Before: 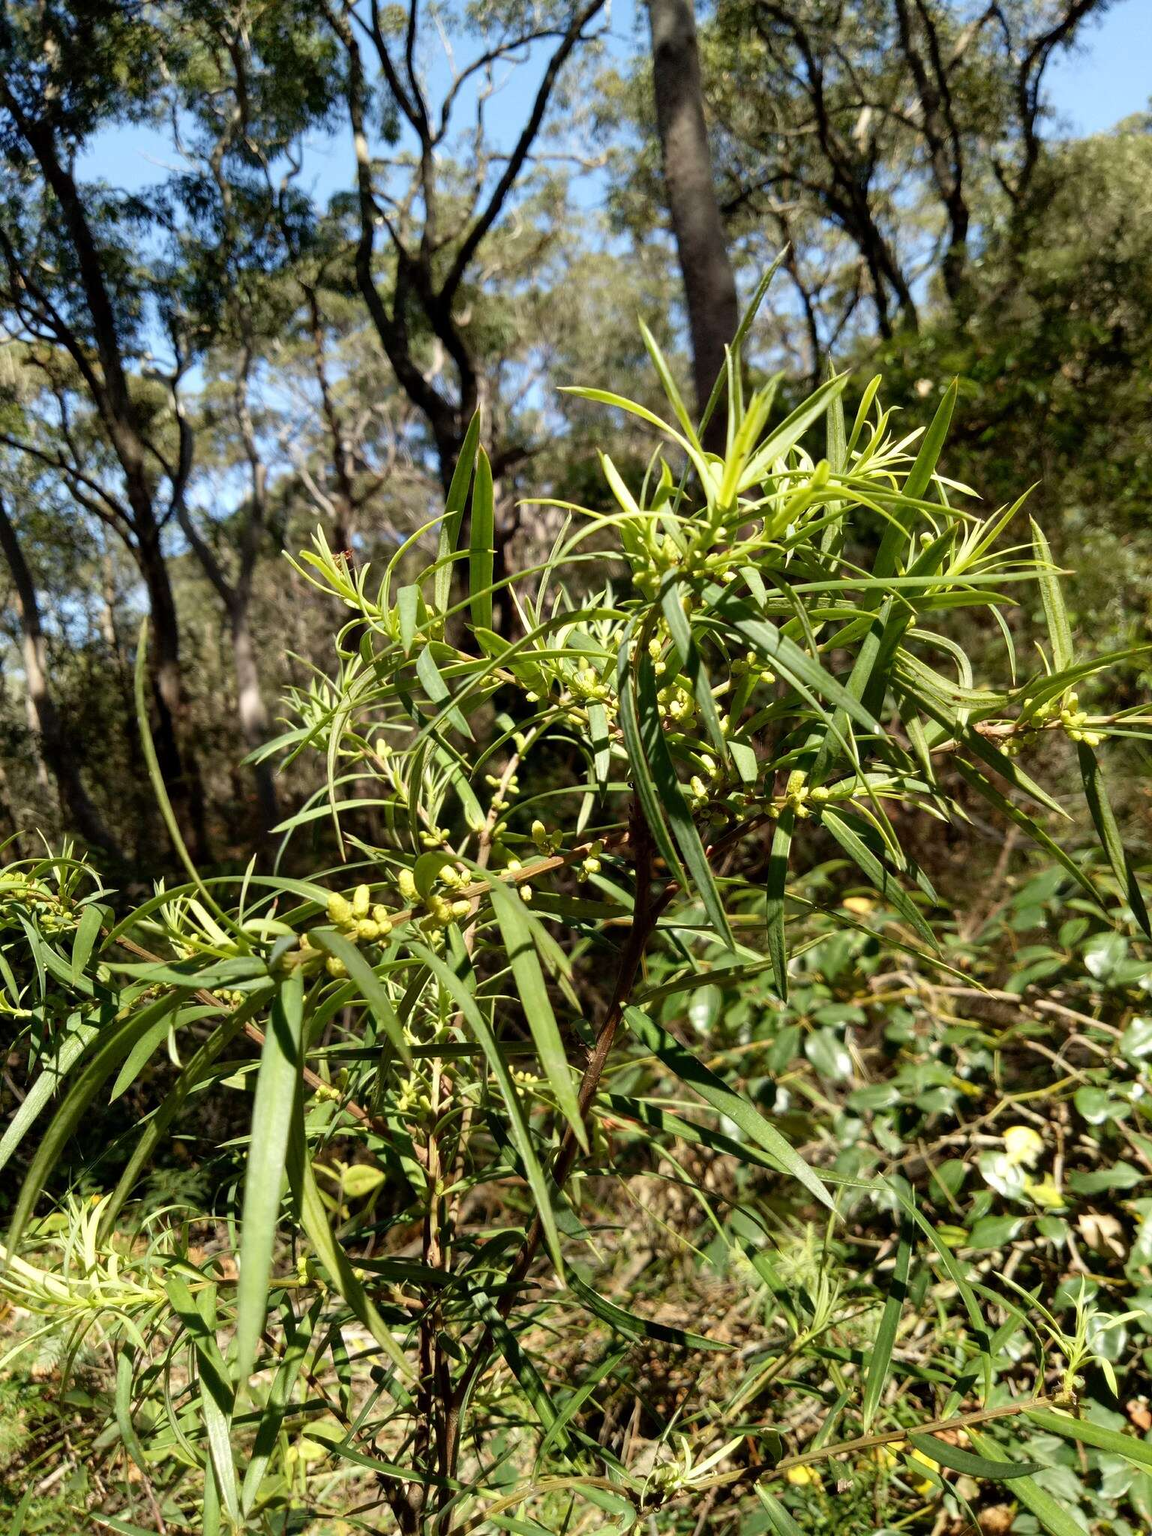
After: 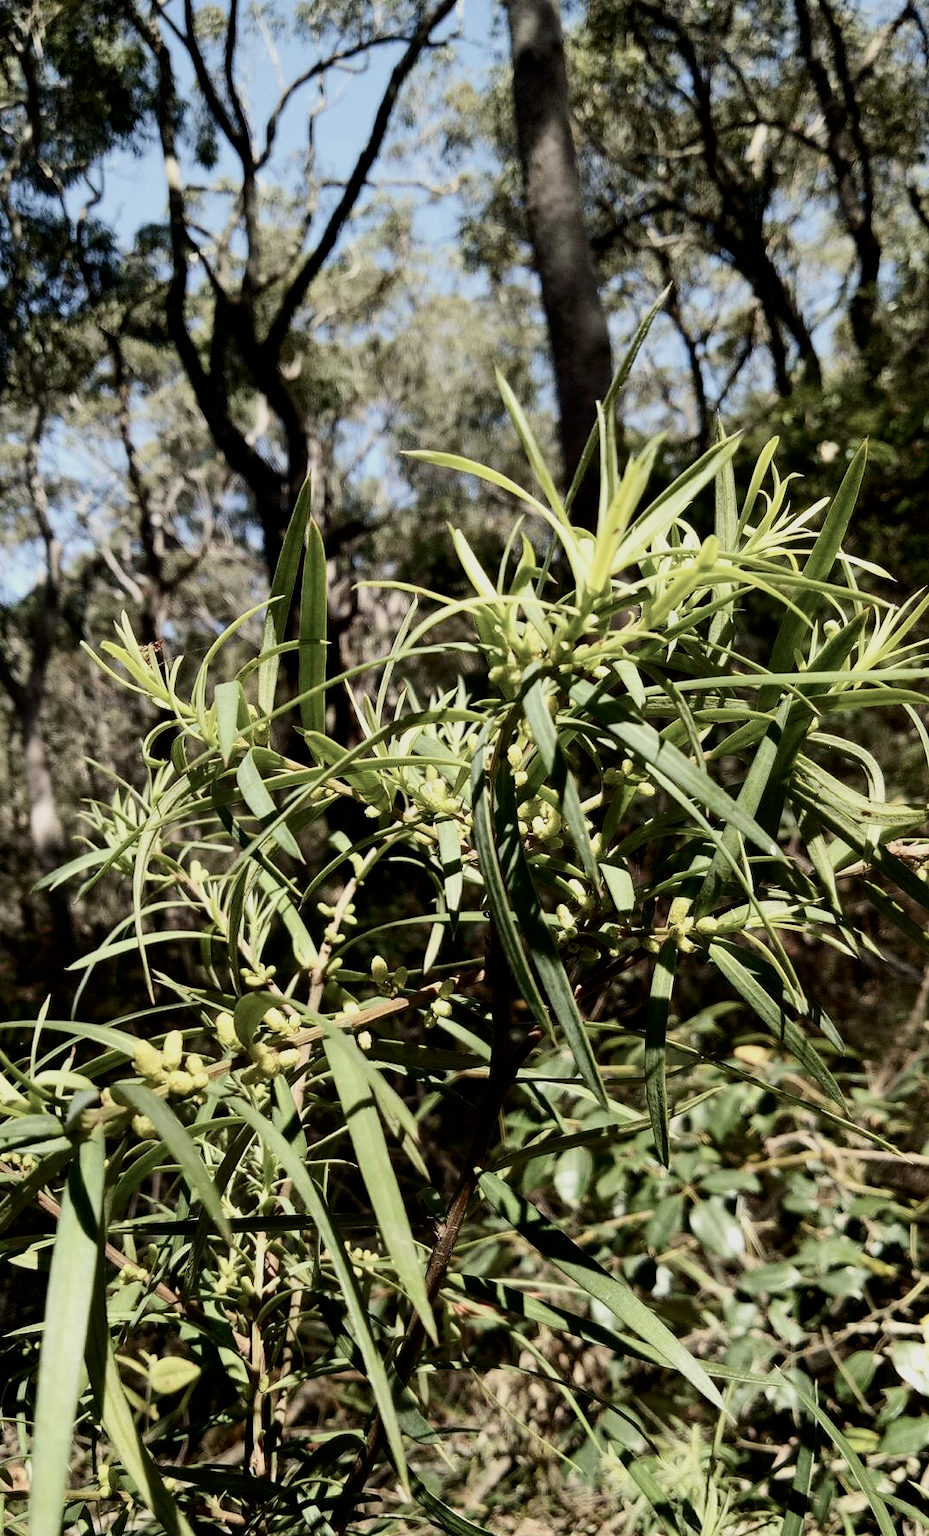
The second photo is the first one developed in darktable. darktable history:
contrast equalizer: octaves 7, y [[0.5 ×6], [0.5 ×6], [0.5, 0.5, 0.501, 0.545, 0.707, 0.863], [0 ×6], [0 ×6]], mix 0.314
contrast brightness saturation: contrast 0.245, saturation -0.322
filmic rgb: black relative exposure -7.65 EV, white relative exposure 4.56 EV, threshold 2.99 EV, hardness 3.61, color science v6 (2022), iterations of high-quality reconstruction 0, enable highlight reconstruction true
crop: left 18.552%, right 12.138%, bottom 14.123%
